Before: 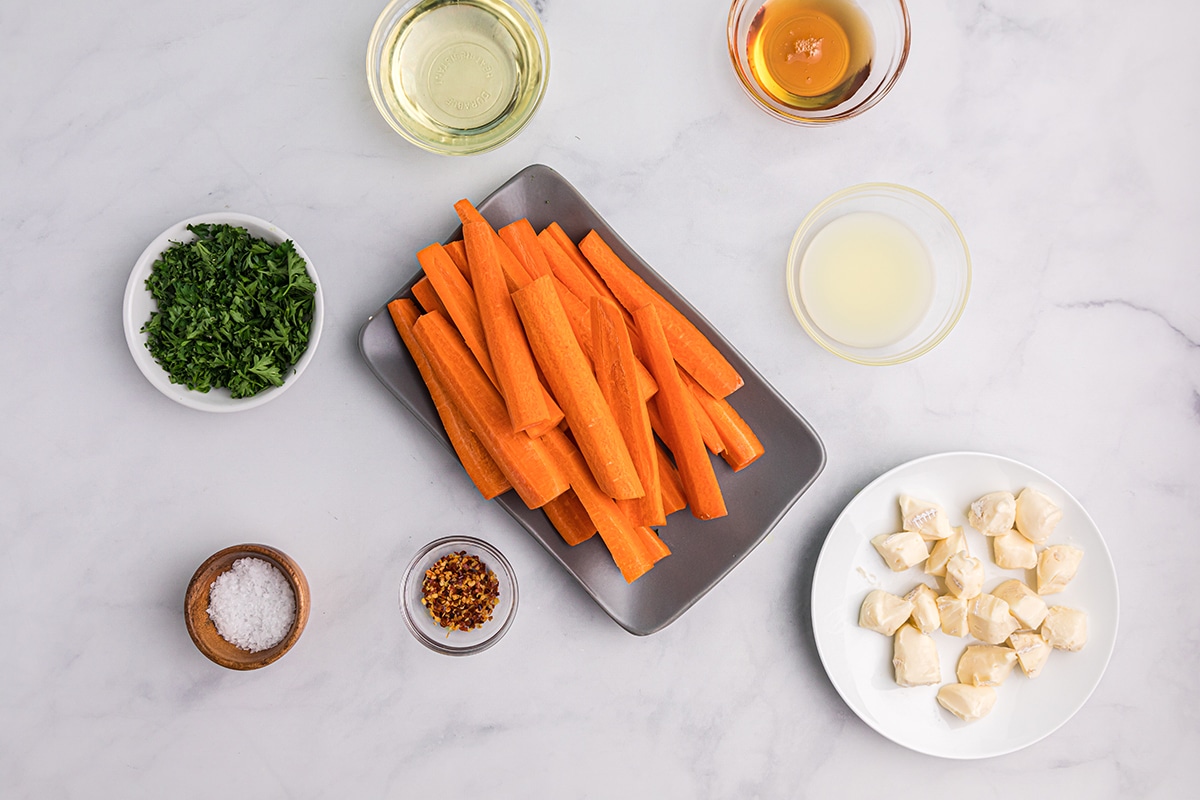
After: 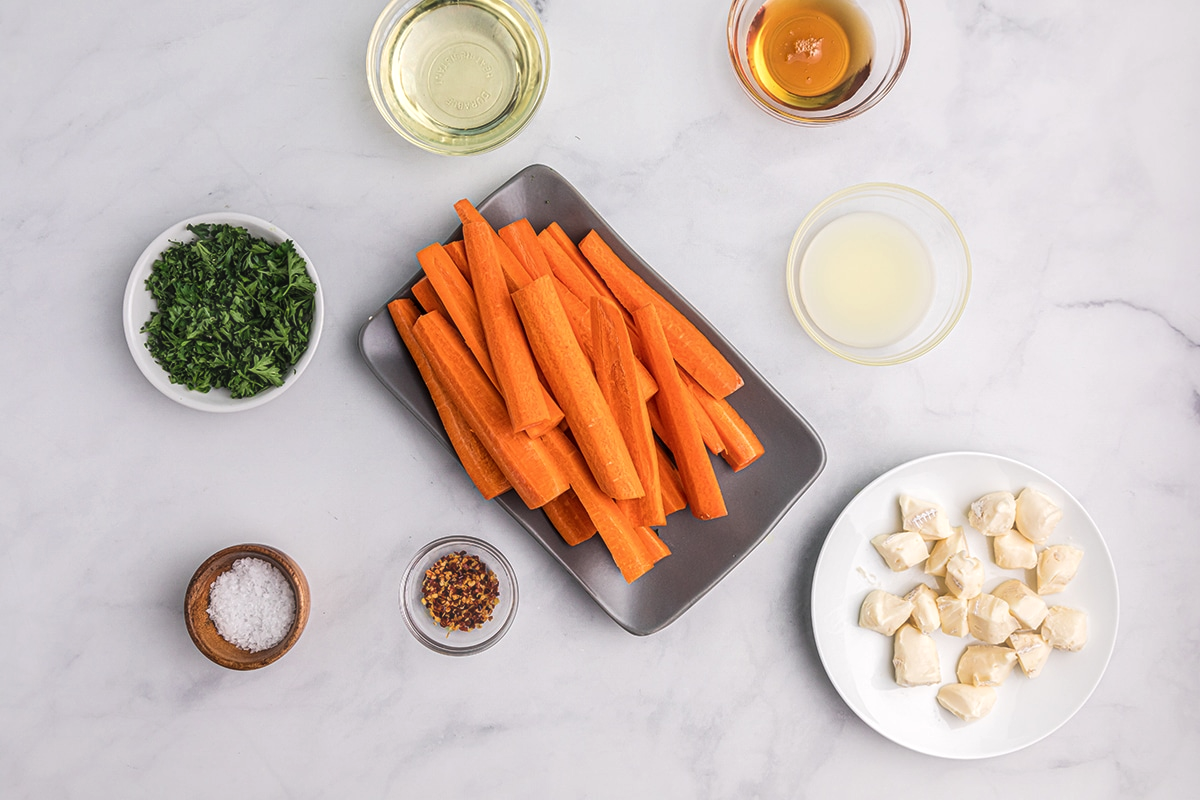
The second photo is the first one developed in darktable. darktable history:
haze removal: strength -0.091, compatibility mode true, adaptive false
local contrast: on, module defaults
